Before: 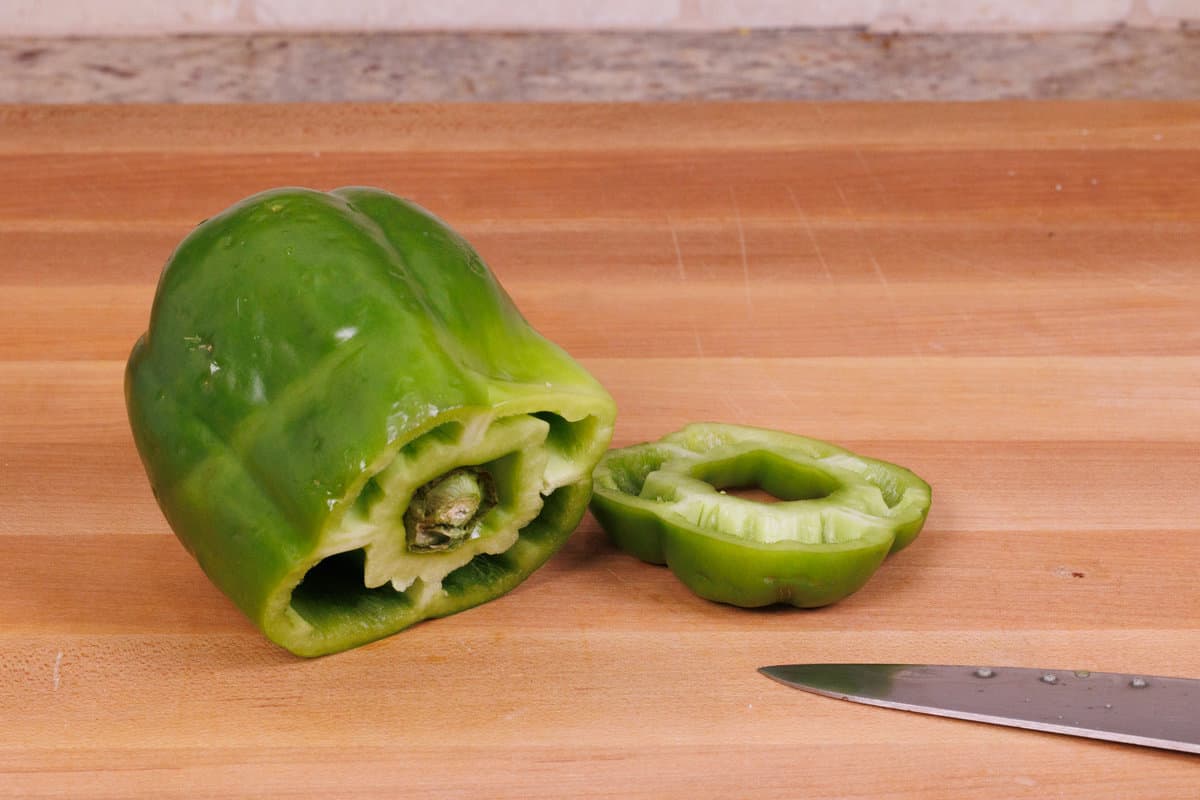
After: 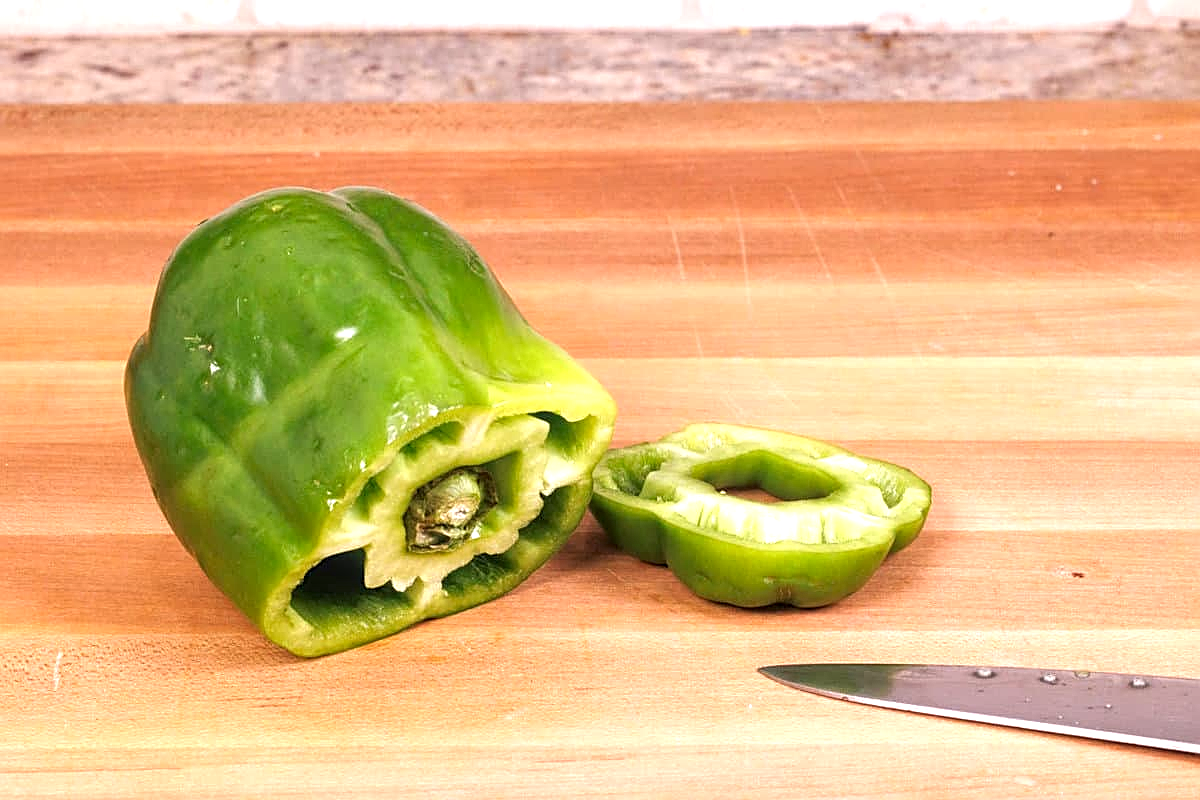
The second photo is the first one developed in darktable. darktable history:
sharpen: on, module defaults
local contrast: detail 130%
exposure: exposure 1 EV, compensate exposure bias true, compensate highlight preservation false
